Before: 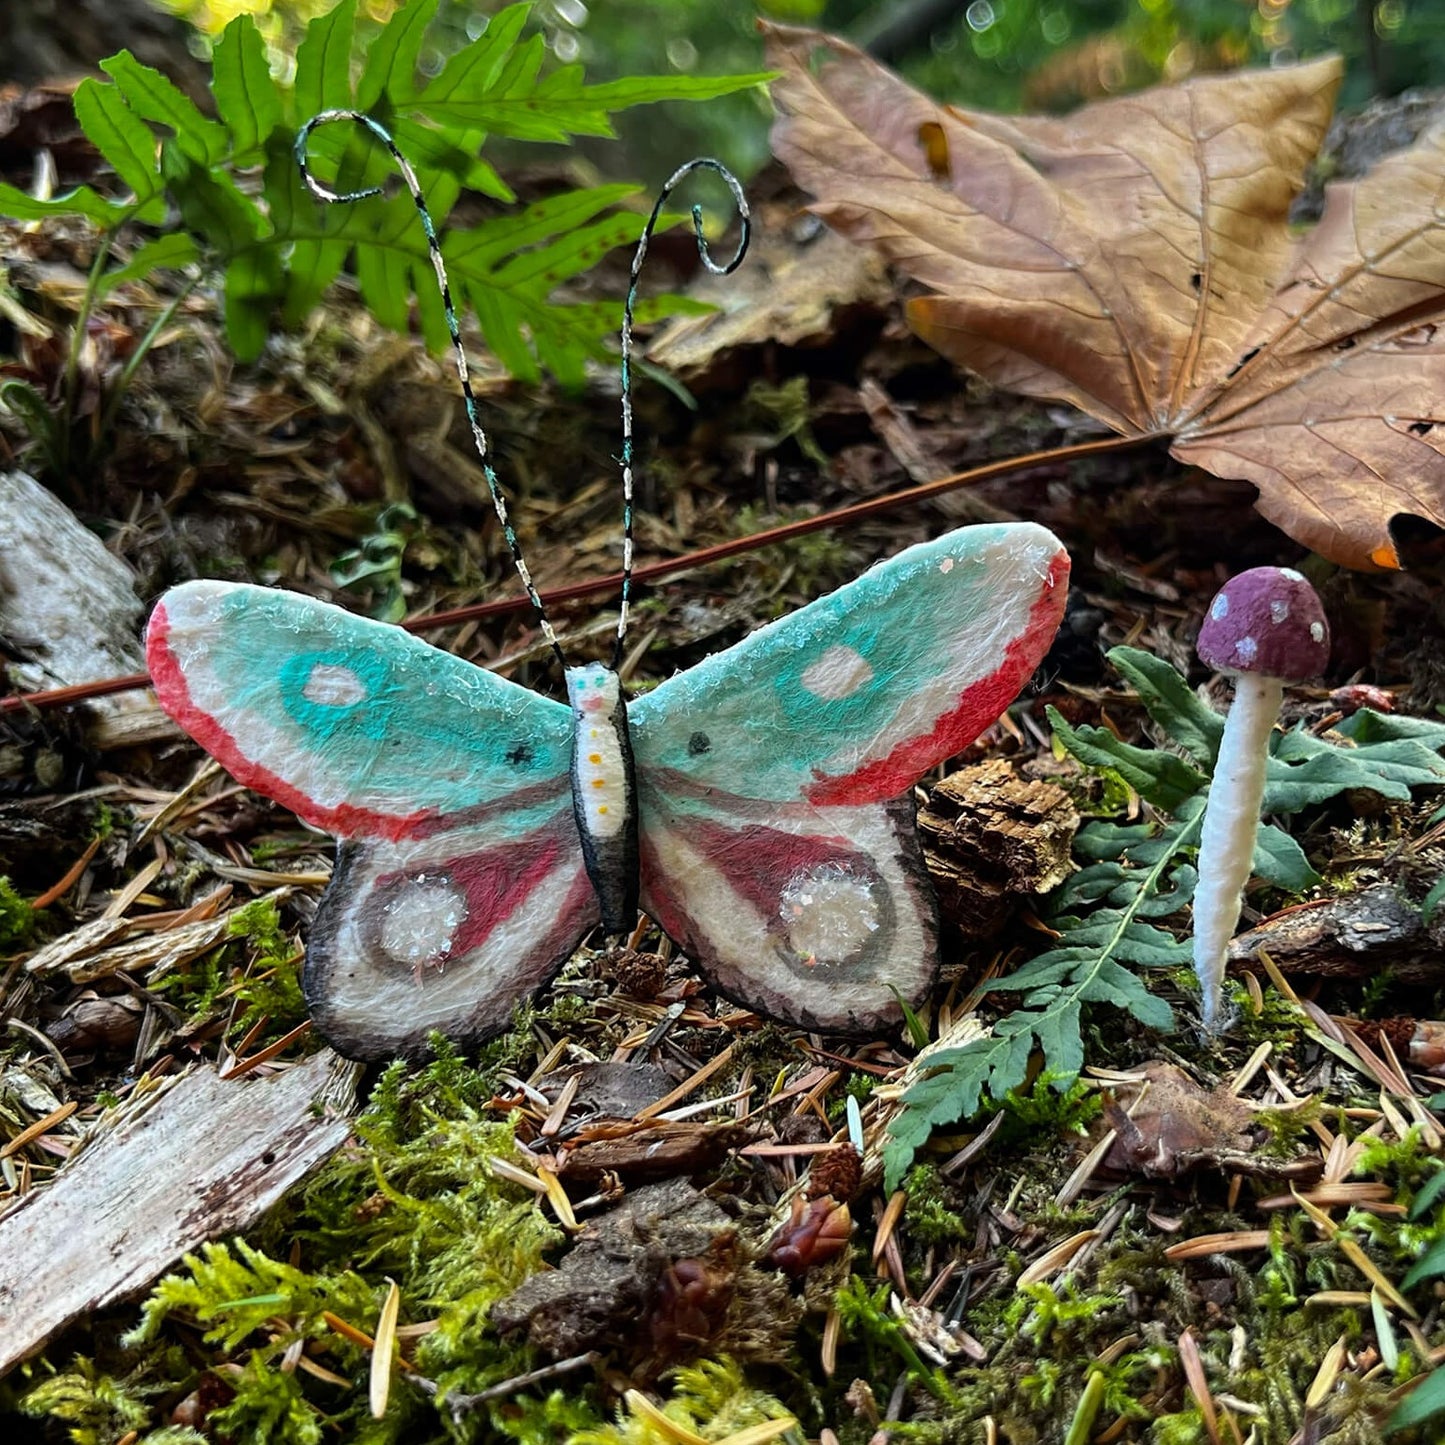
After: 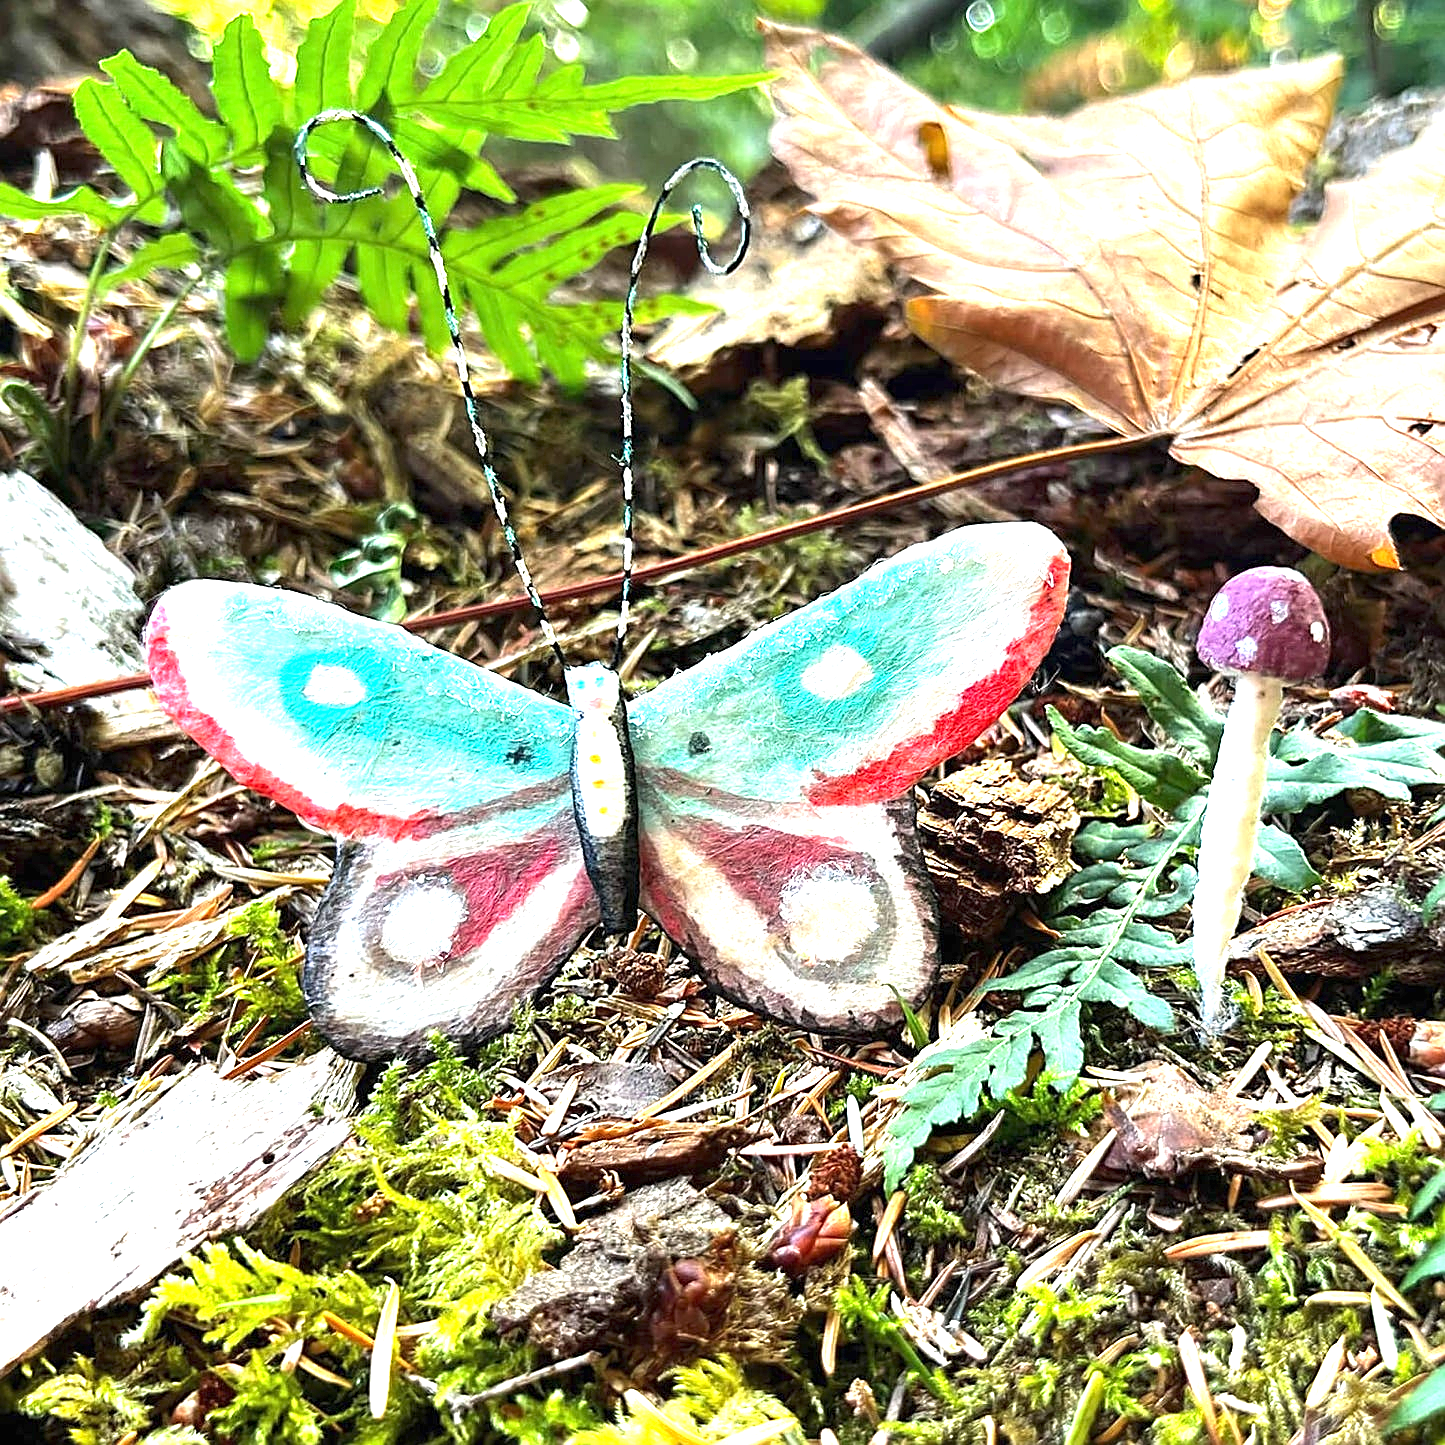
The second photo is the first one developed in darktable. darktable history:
exposure: black level correction 0, exposure 1.9 EV, compensate highlight preservation false
sharpen: on, module defaults
